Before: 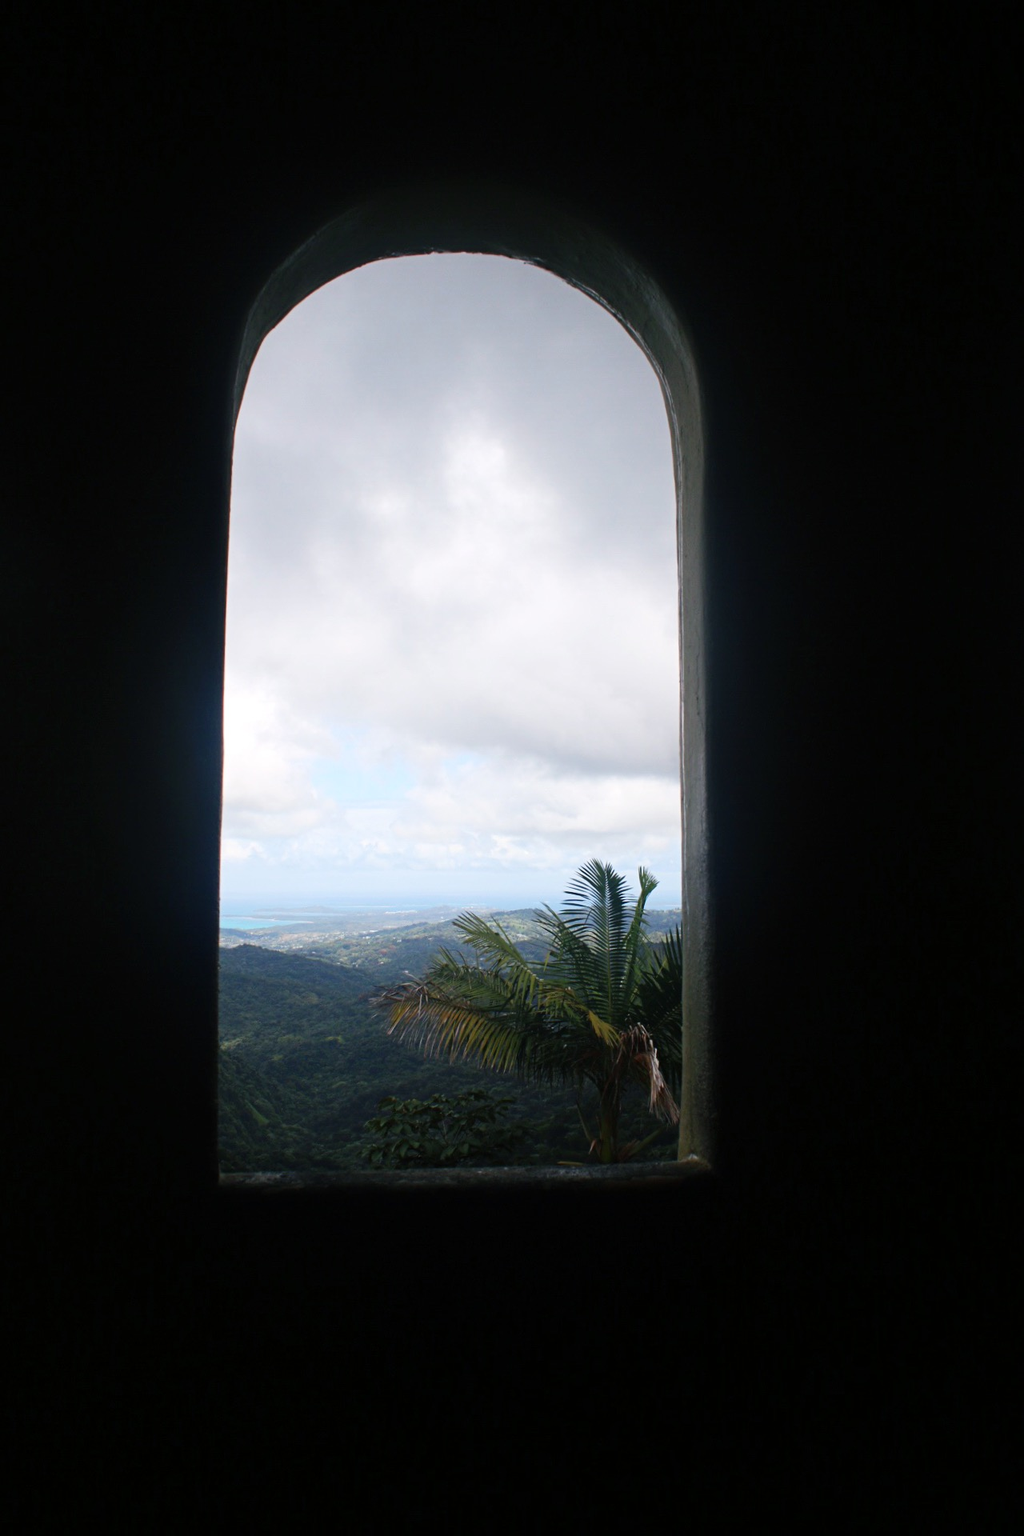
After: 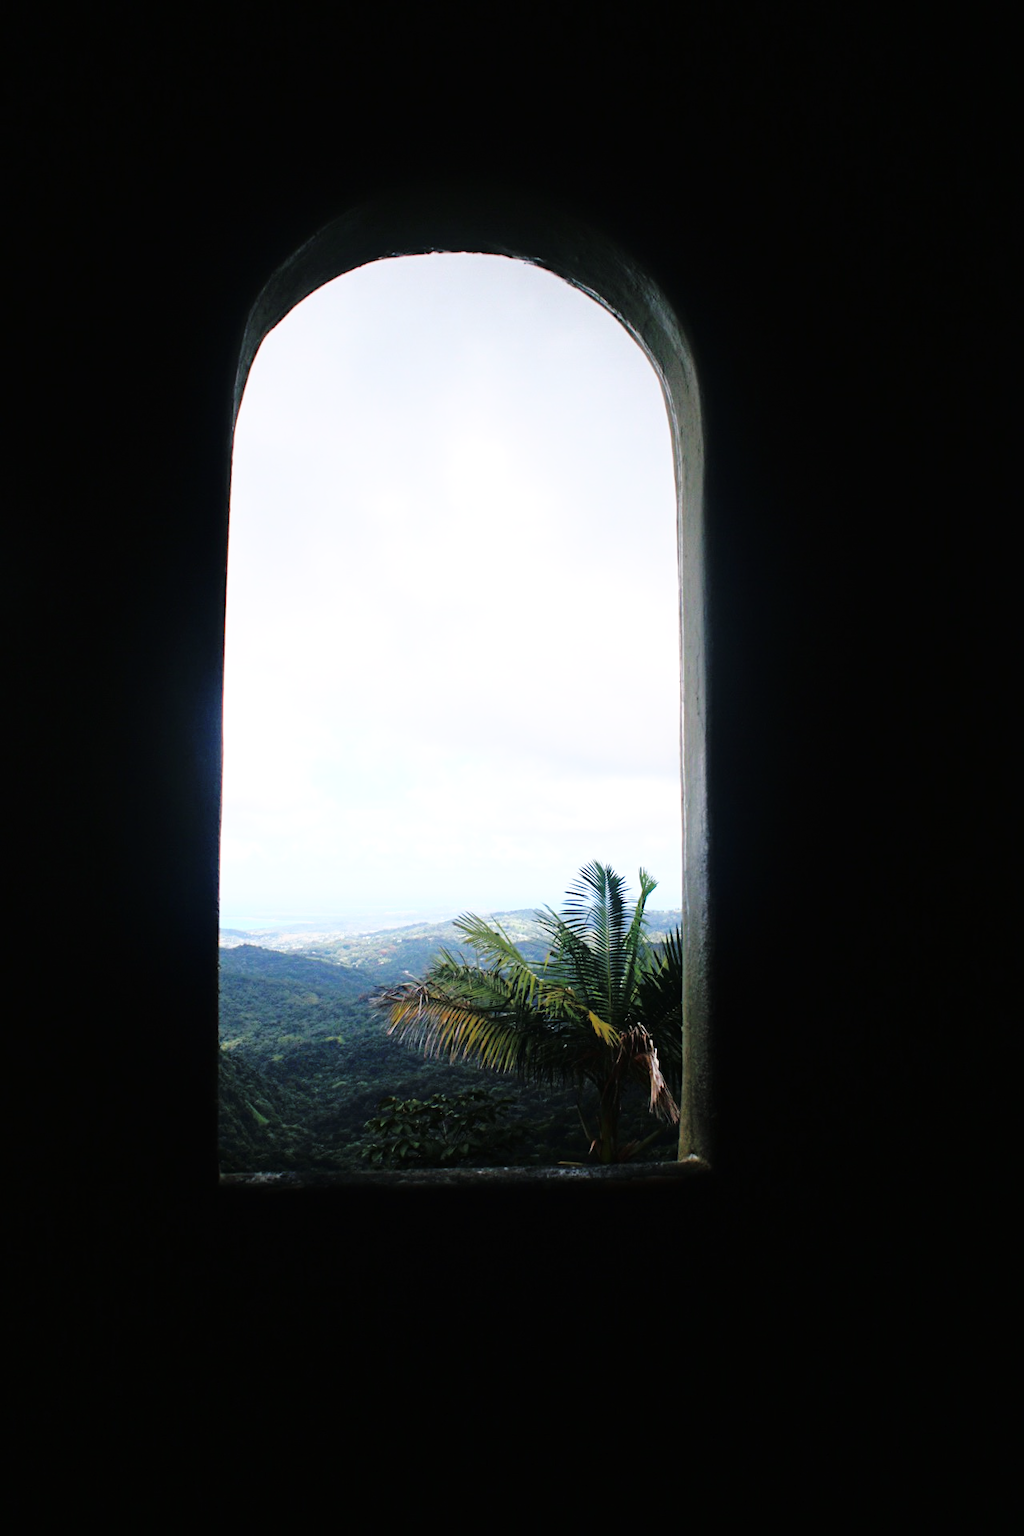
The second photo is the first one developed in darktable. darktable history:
base curve: curves: ch0 [(0, 0) (0.036, 0.025) (0.121, 0.166) (0.206, 0.329) (0.605, 0.79) (1, 1)], preserve colors none
tone curve: curves: ch0 [(0, 0) (0.003, 0.007) (0.011, 0.011) (0.025, 0.021) (0.044, 0.04) (0.069, 0.07) (0.1, 0.129) (0.136, 0.187) (0.177, 0.254) (0.224, 0.325) (0.277, 0.398) (0.335, 0.461) (0.399, 0.513) (0.468, 0.571) (0.543, 0.624) (0.623, 0.69) (0.709, 0.777) (0.801, 0.86) (0.898, 0.953) (1, 1)], color space Lab, independent channels, preserve colors none
exposure: black level correction 0, exposure 0.199 EV, compensate highlight preservation false
